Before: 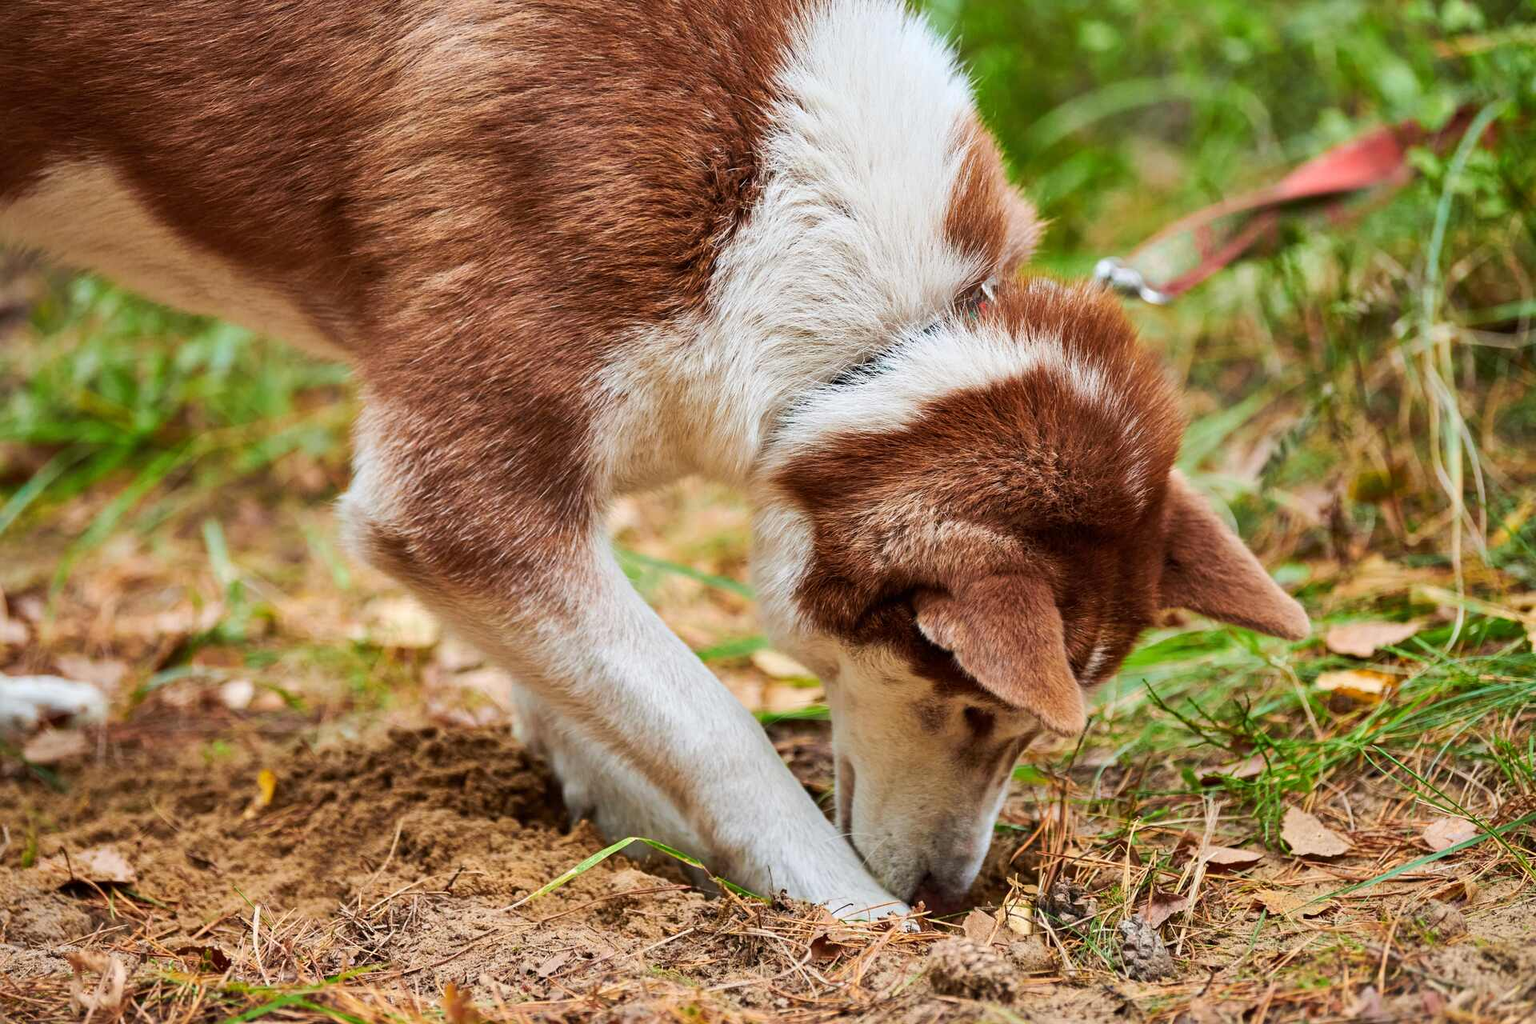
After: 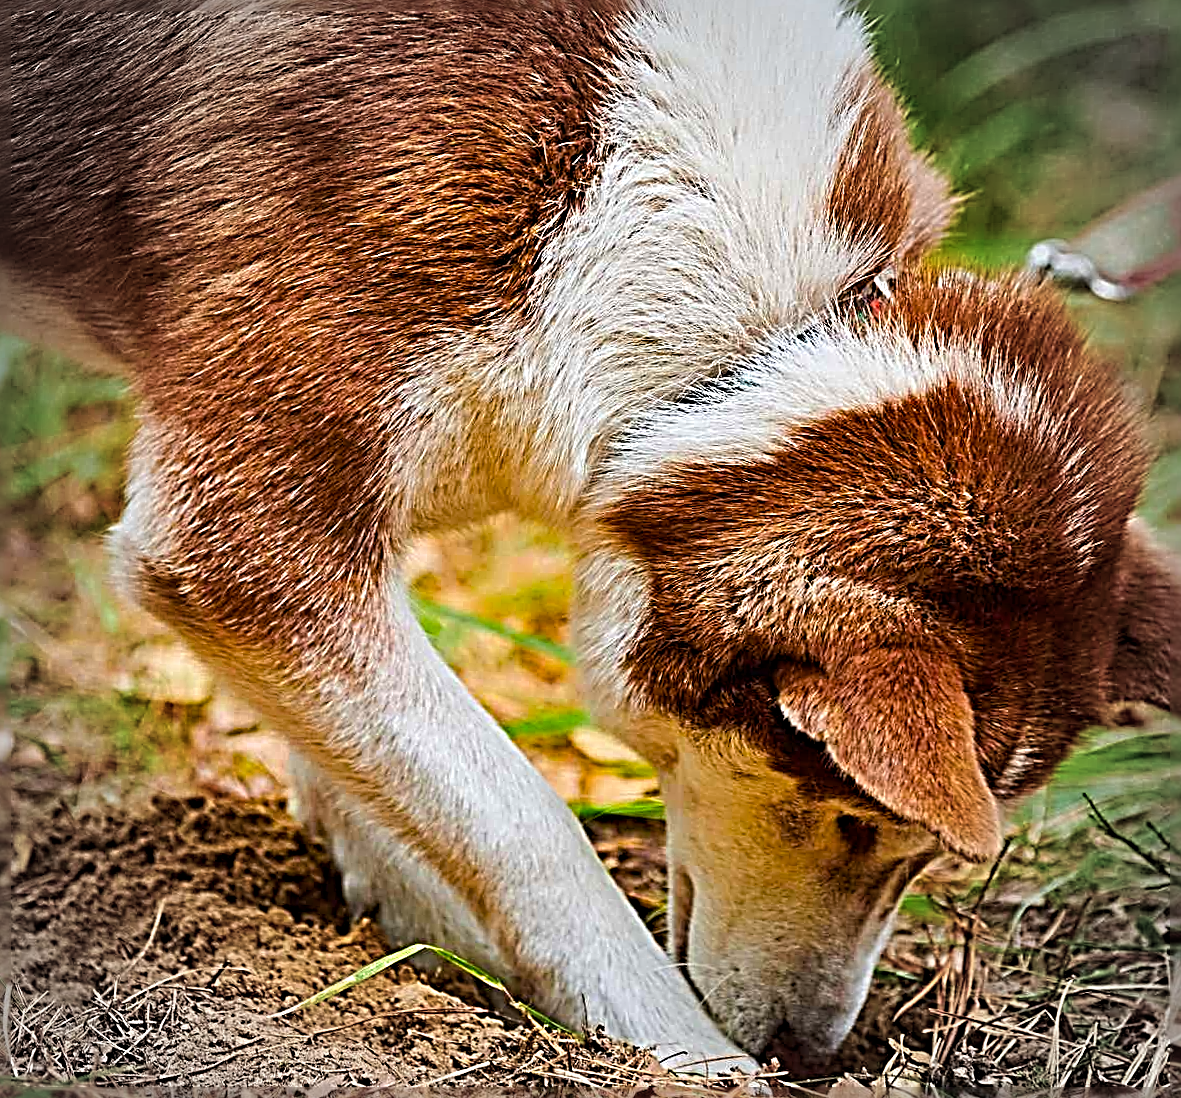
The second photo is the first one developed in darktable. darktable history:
rotate and perspective: rotation 1.69°, lens shift (vertical) -0.023, lens shift (horizontal) -0.291, crop left 0.025, crop right 0.988, crop top 0.092, crop bottom 0.842
crop: left 10.644%, right 26.528%
sharpen: radius 4.001, amount 2
vignetting: fall-off start 67.15%, brightness -0.442, saturation -0.691, width/height ratio 1.011, unbound false
color balance rgb: linear chroma grading › global chroma 15%, perceptual saturation grading › global saturation 30%
